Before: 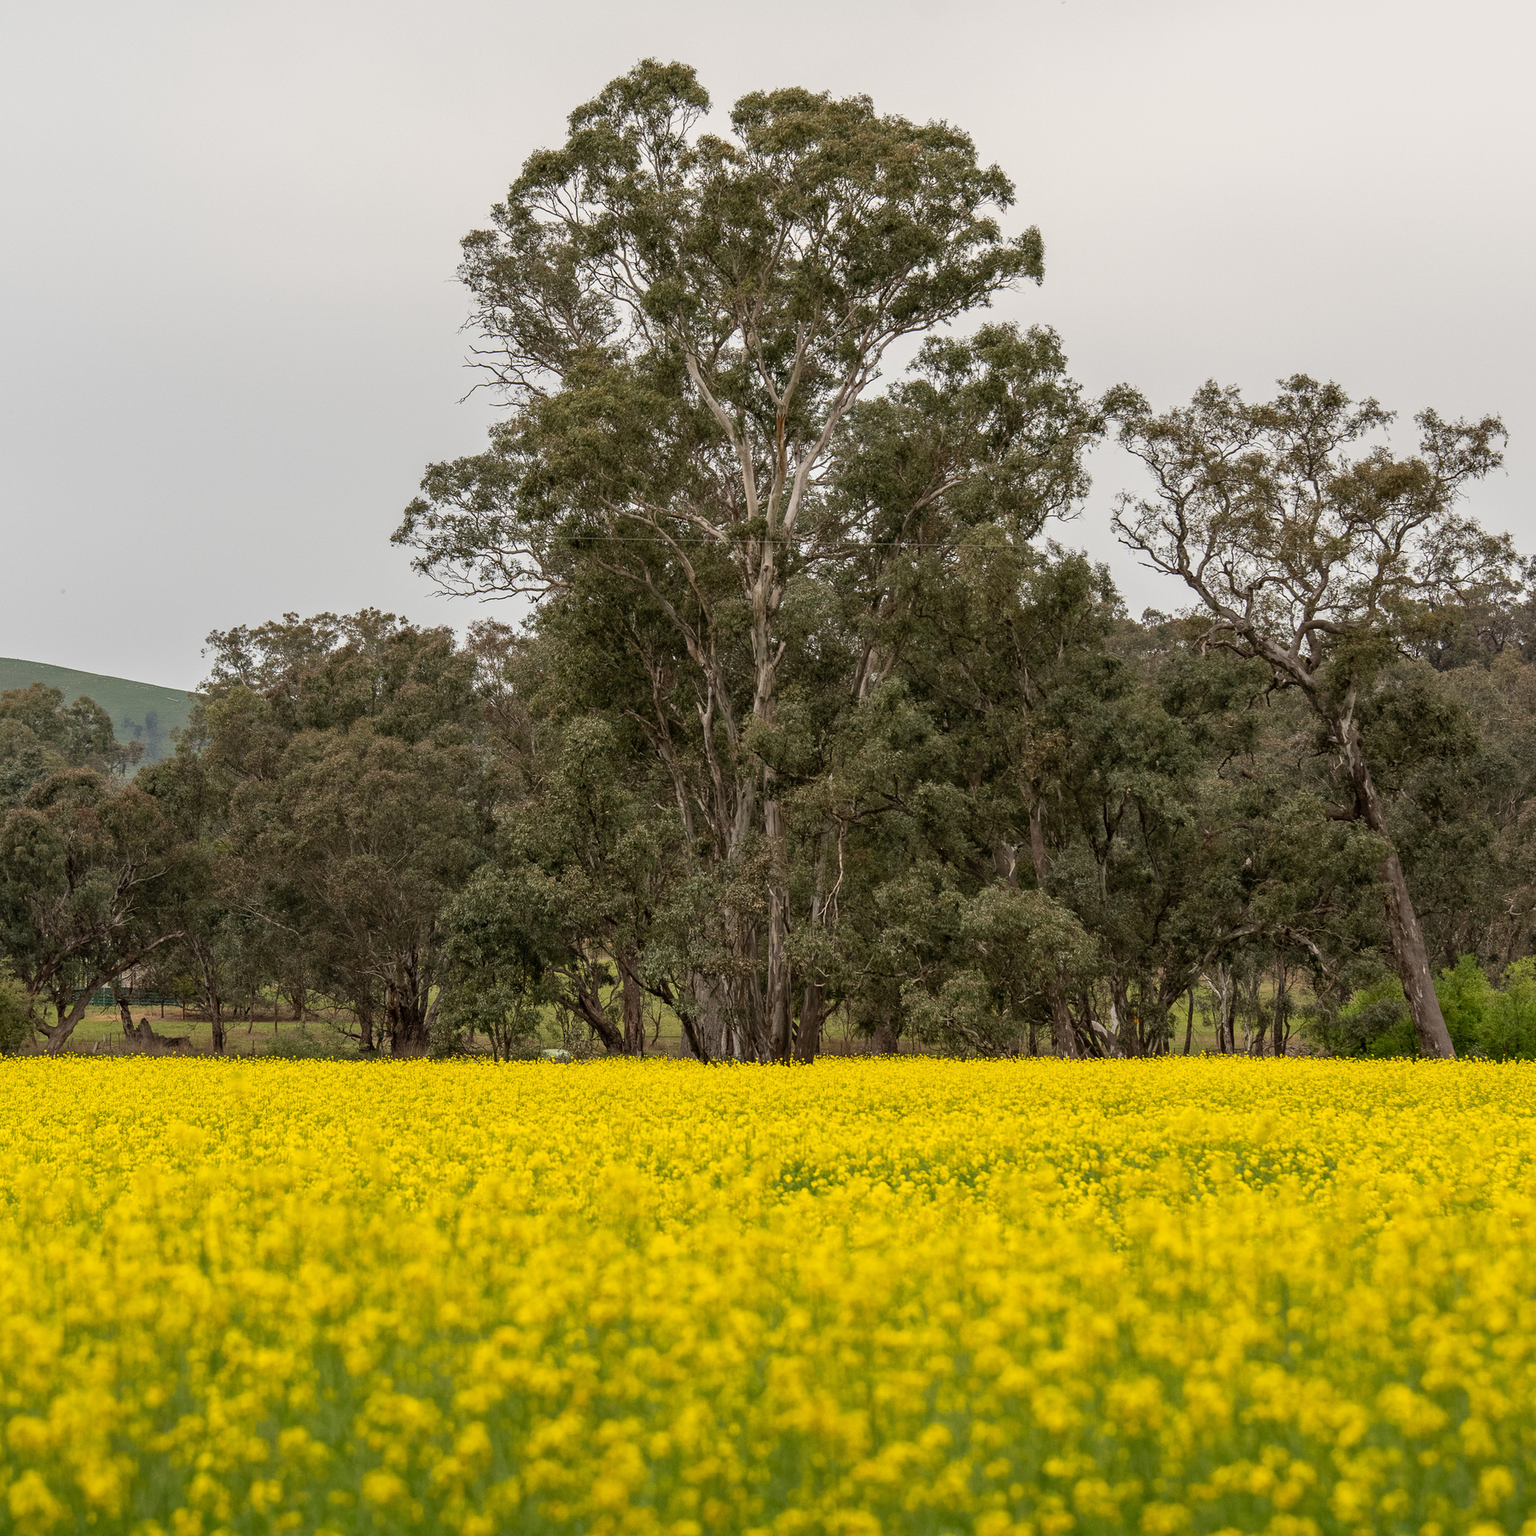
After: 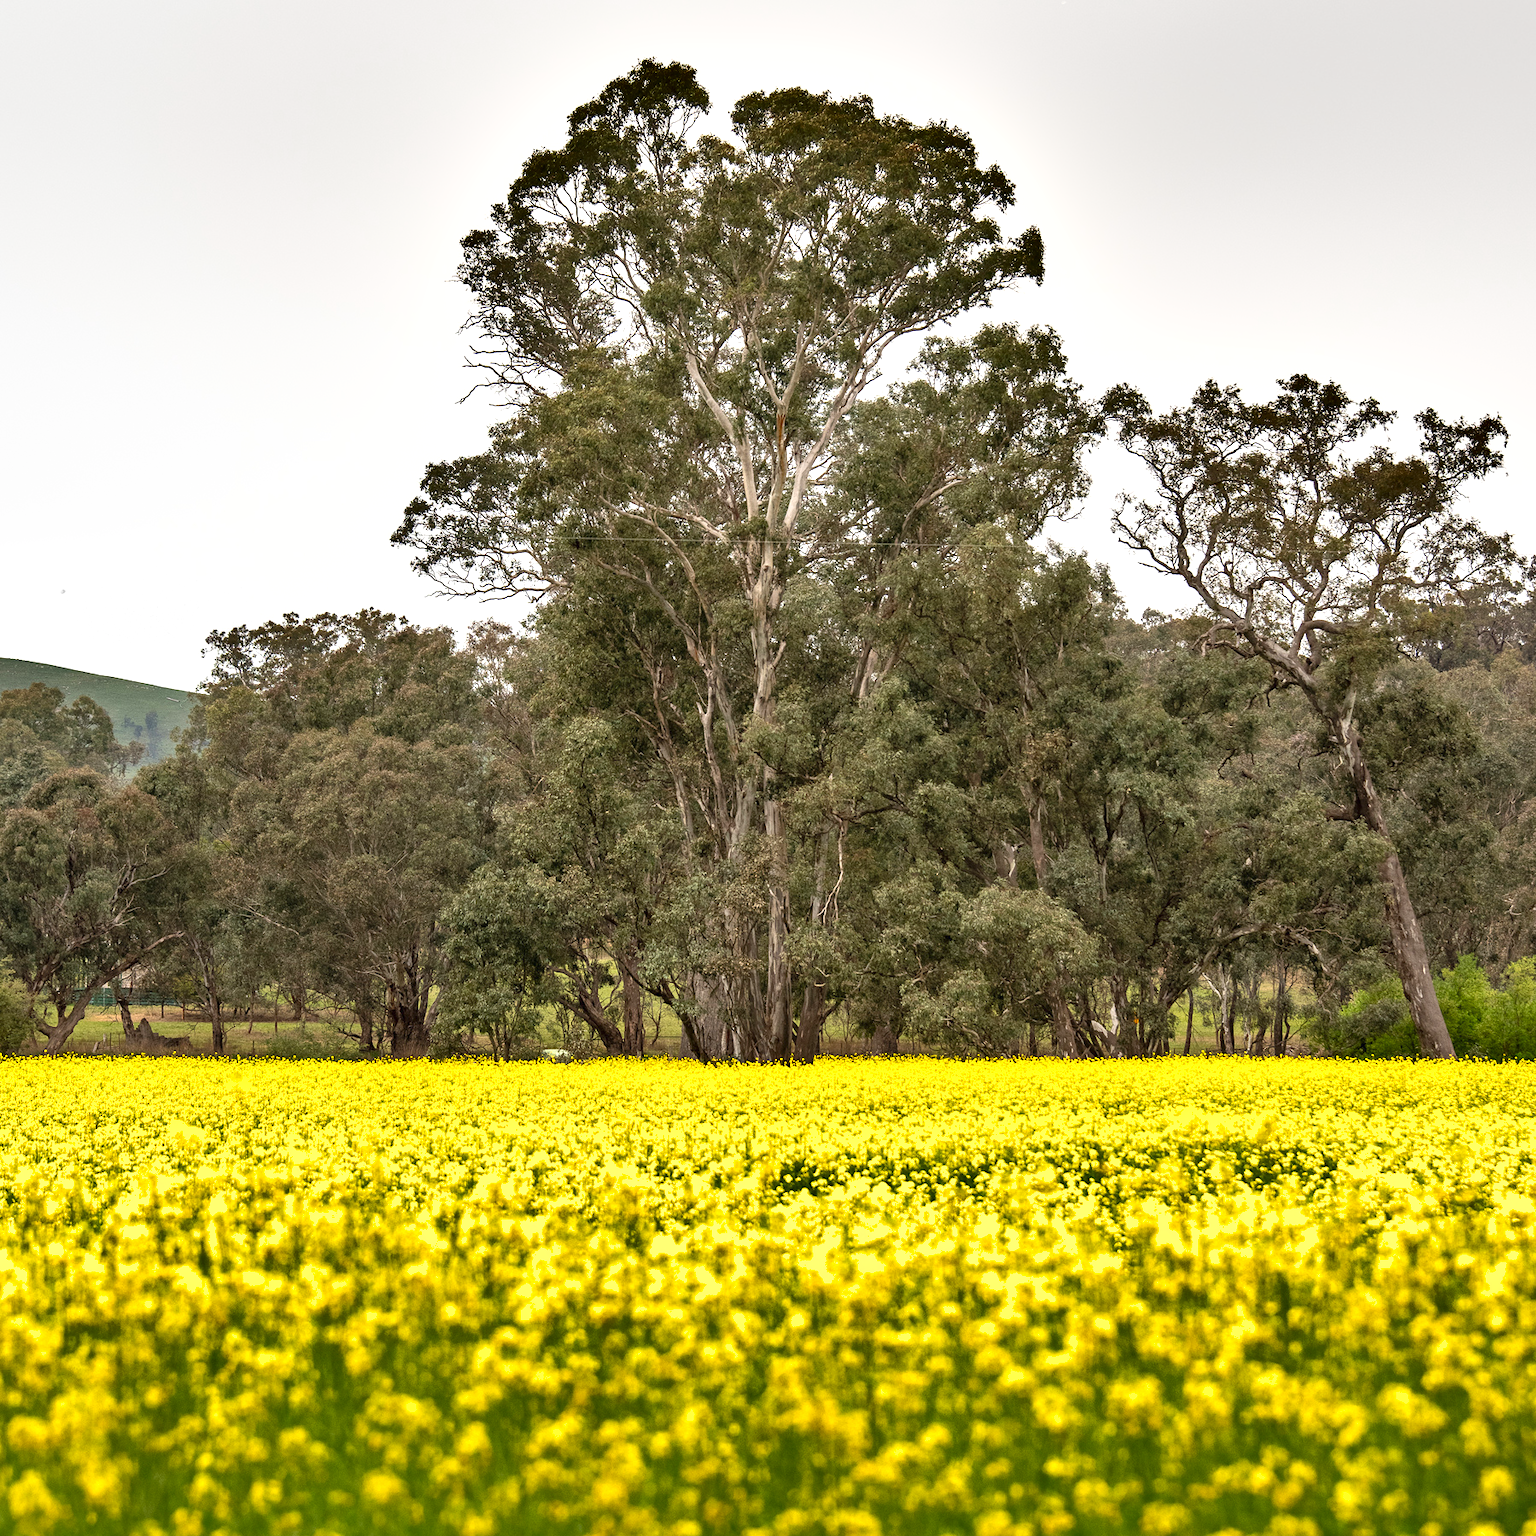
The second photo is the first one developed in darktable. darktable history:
shadows and highlights: white point adjustment -3.64, highlights -63.34, highlights color adjustment 42%, soften with gaussian
exposure: black level correction 0, exposure 1 EV, compensate exposure bias true, compensate highlight preservation false
